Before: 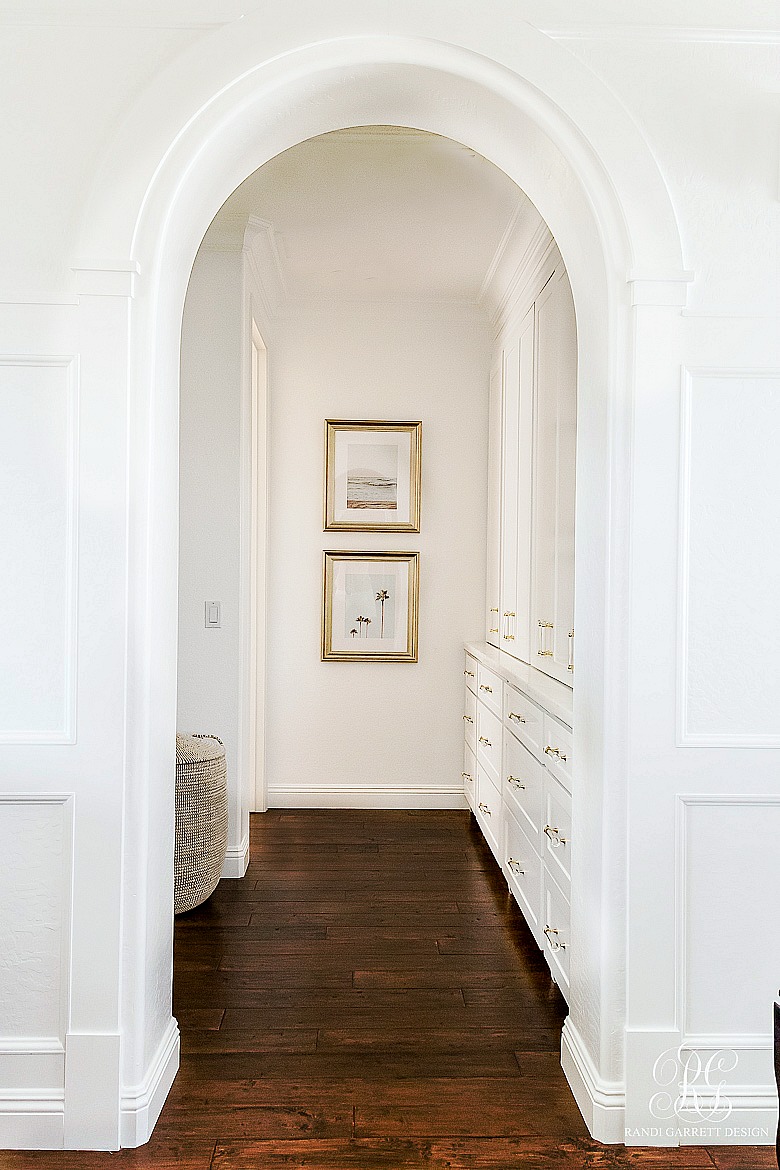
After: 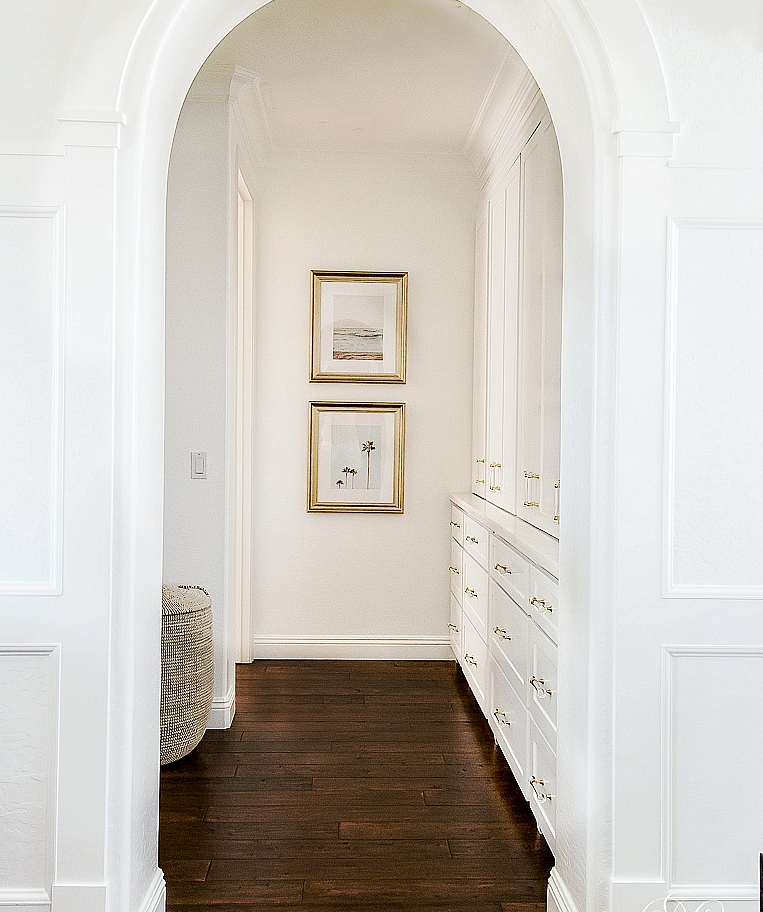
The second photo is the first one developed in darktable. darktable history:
crop and rotate: left 1.814%, top 12.818%, right 0.25%, bottom 9.225%
tone equalizer: on, module defaults
